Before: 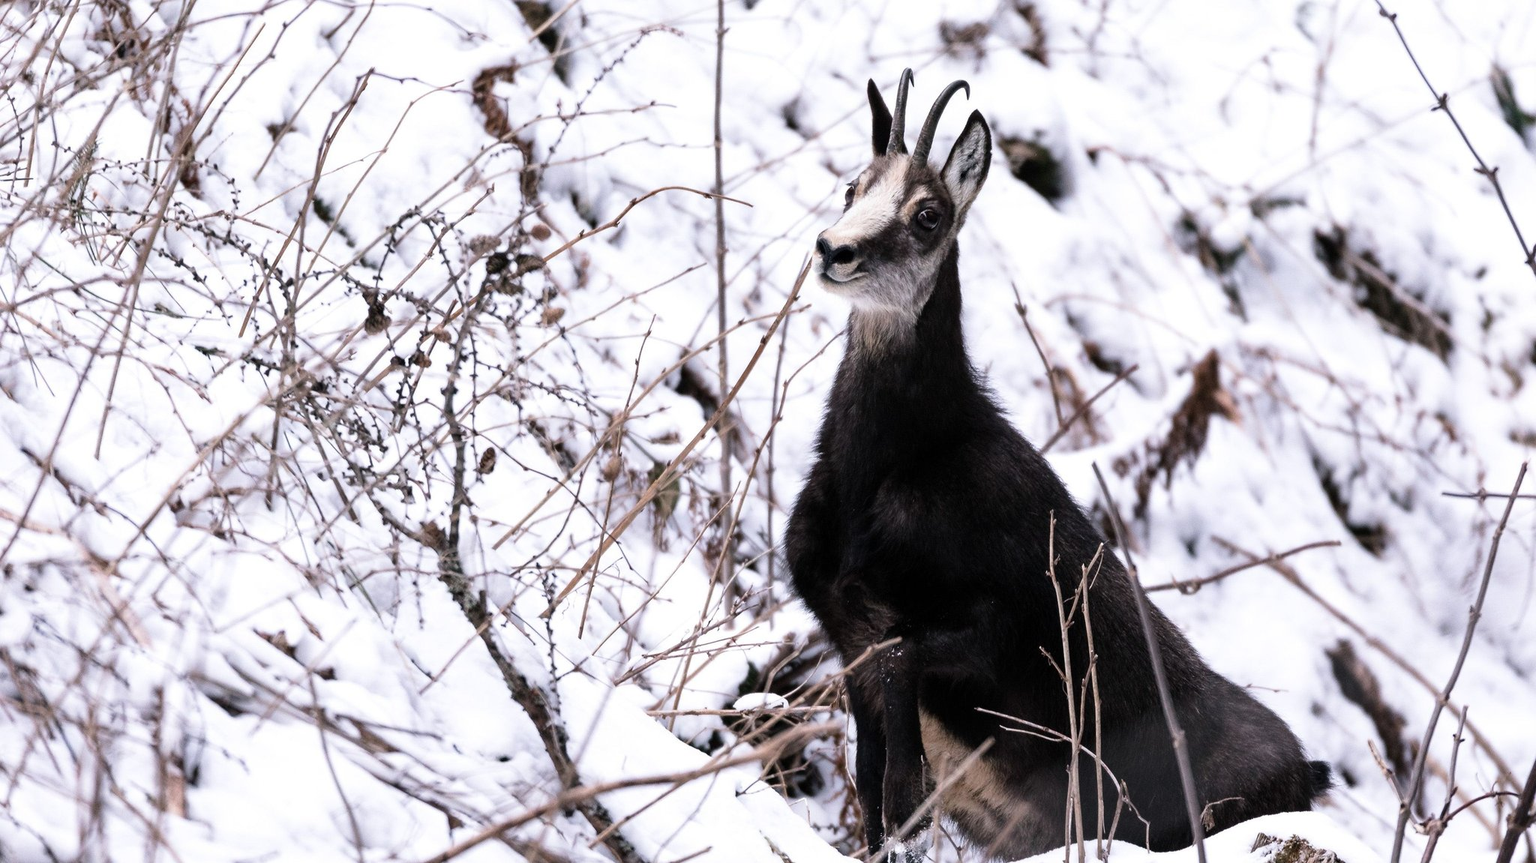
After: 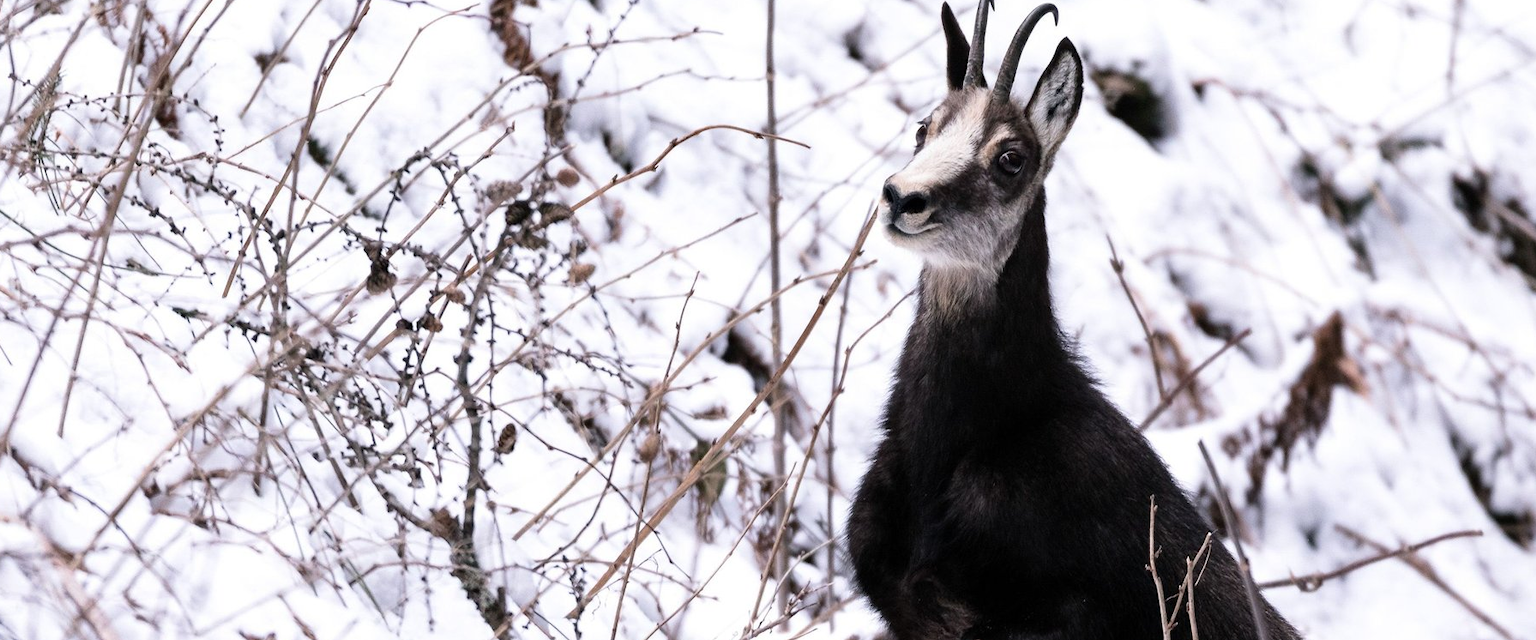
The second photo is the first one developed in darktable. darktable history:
crop: left 2.883%, top 8.966%, right 9.652%, bottom 26.072%
